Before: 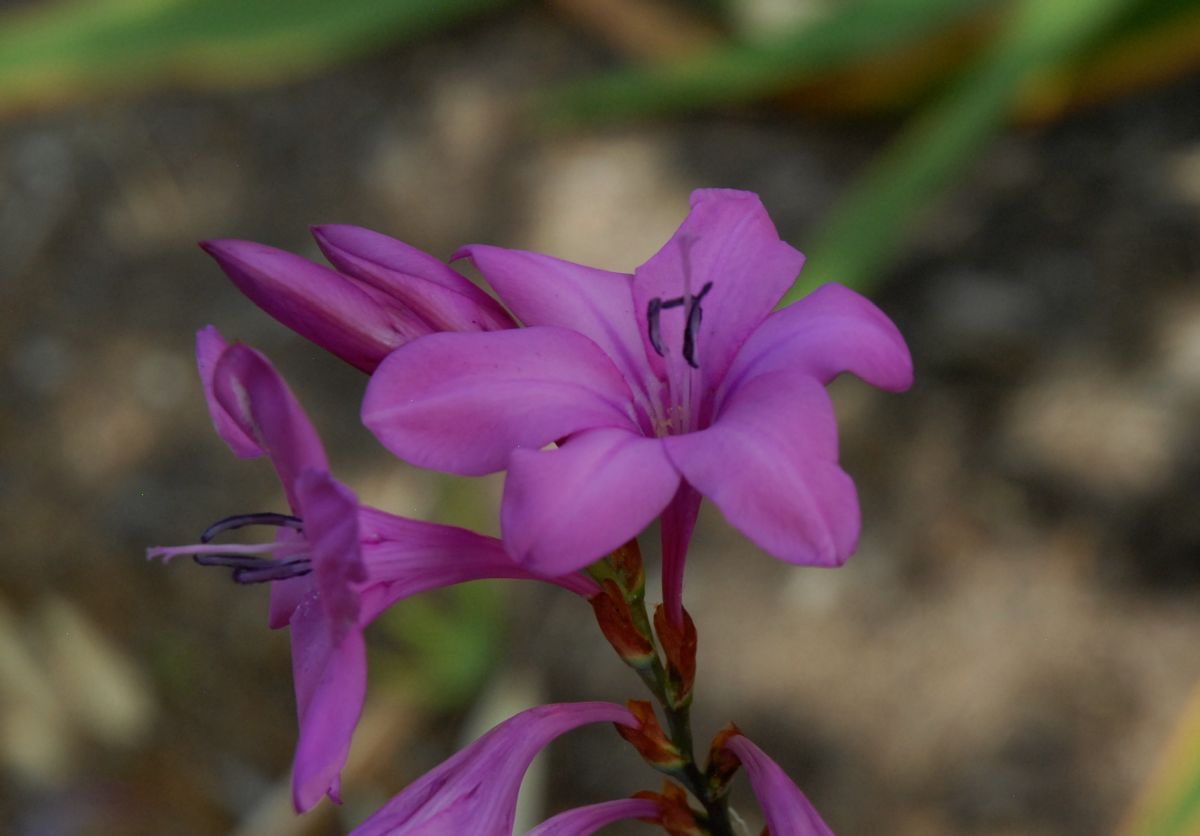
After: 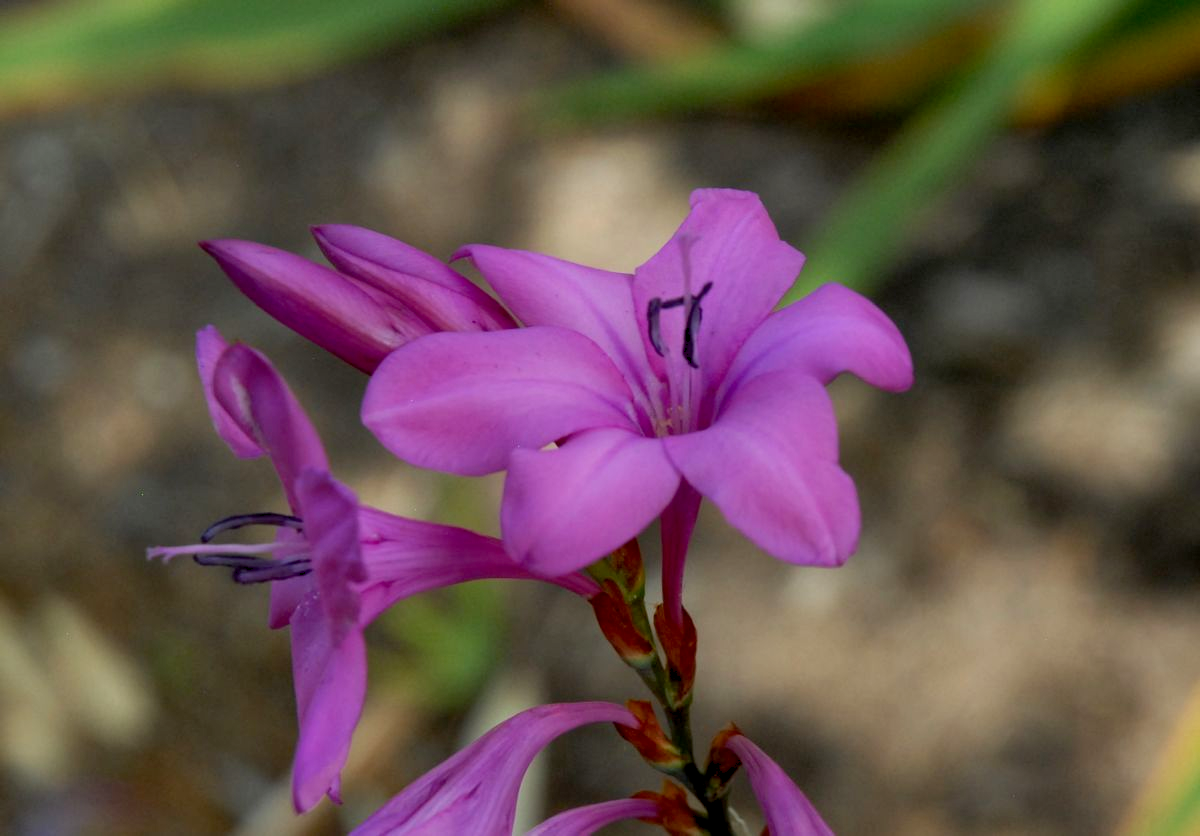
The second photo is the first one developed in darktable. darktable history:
shadows and highlights: shadows 29.5, highlights -30.24, low approximation 0.01, soften with gaussian
exposure: black level correction 0.005, exposure 0.287 EV, compensate highlight preservation false
levels: black 8.58%, levels [0, 0.476, 0.951]
